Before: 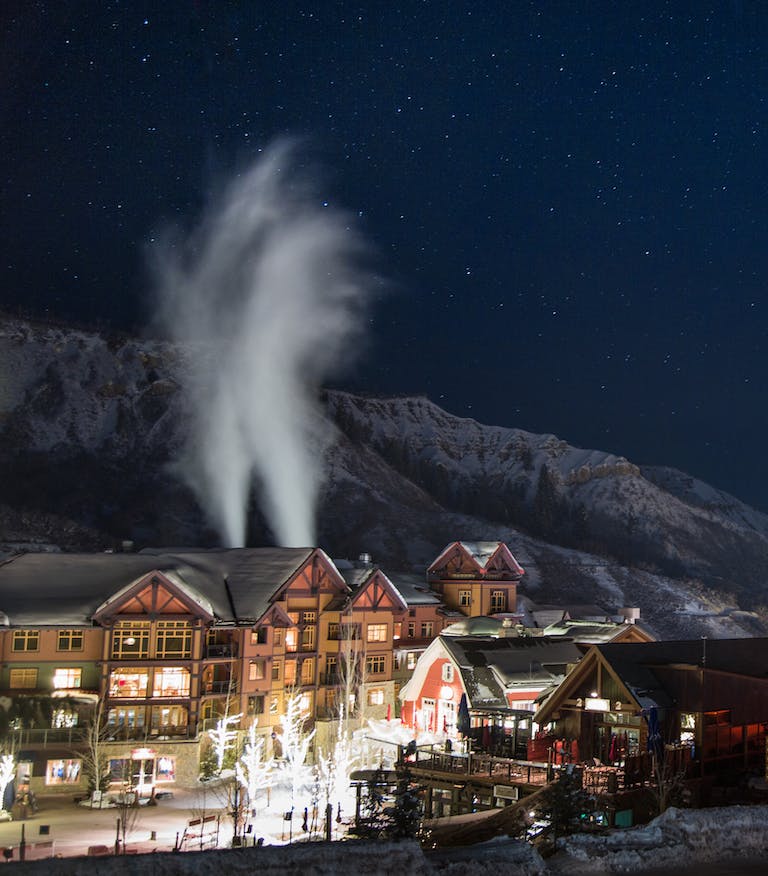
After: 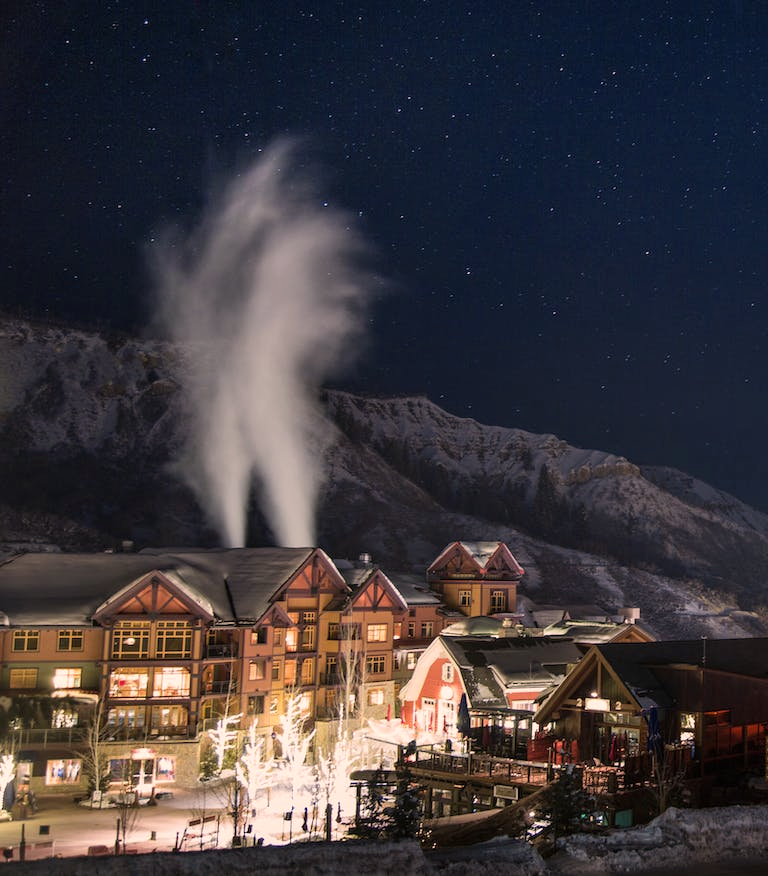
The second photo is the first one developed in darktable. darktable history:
contrast brightness saturation: saturation -0.097
color correction: highlights a* 11.2, highlights b* 11.73
